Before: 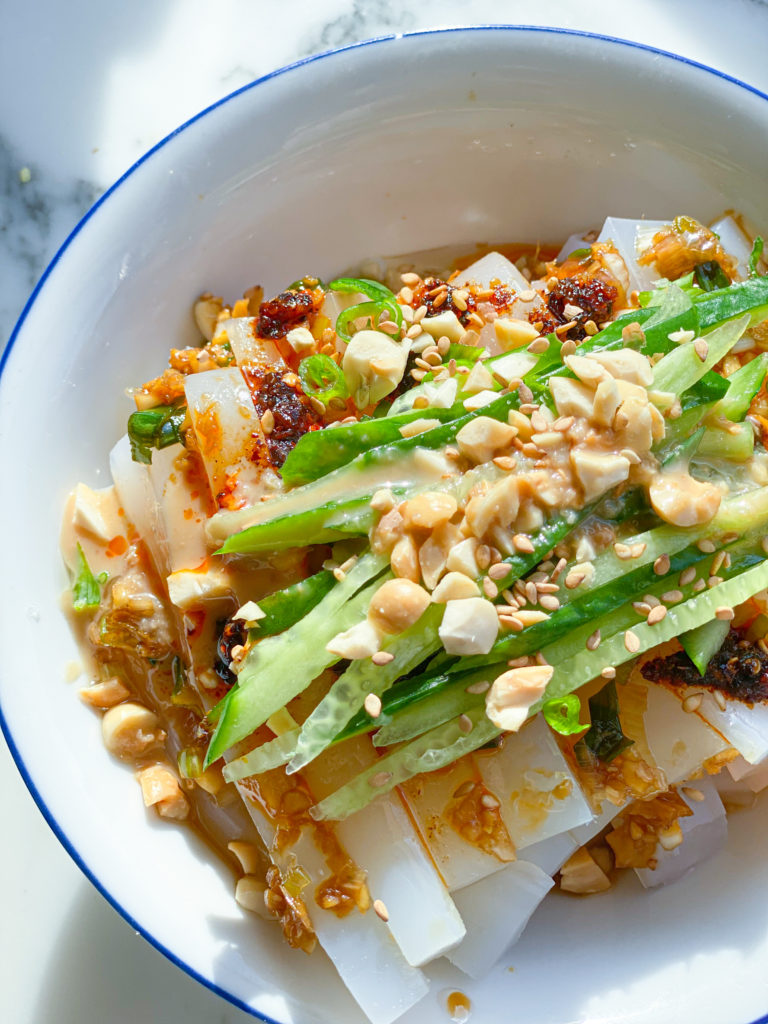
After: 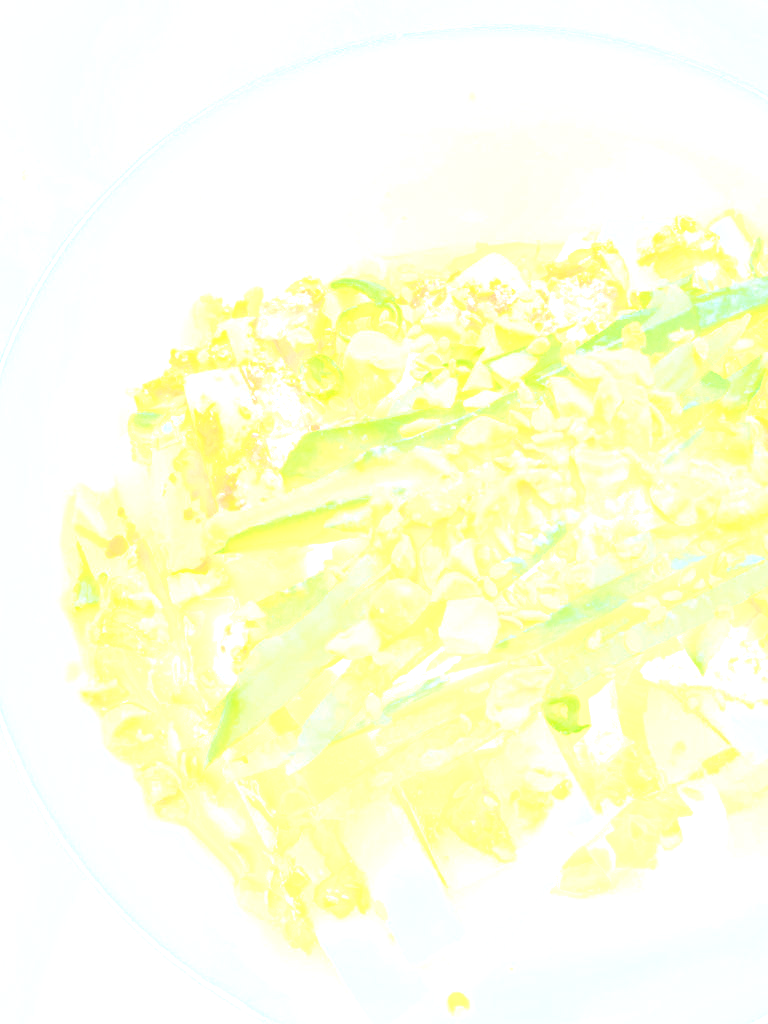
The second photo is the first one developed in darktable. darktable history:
bloom: size 85%, threshold 5%, strength 85%
rgb levels: preserve colors sum RGB, levels [[0.038, 0.433, 0.934], [0, 0.5, 1], [0, 0.5, 1]]
color balance rgb: perceptual saturation grading › global saturation 10%, global vibrance 10%
